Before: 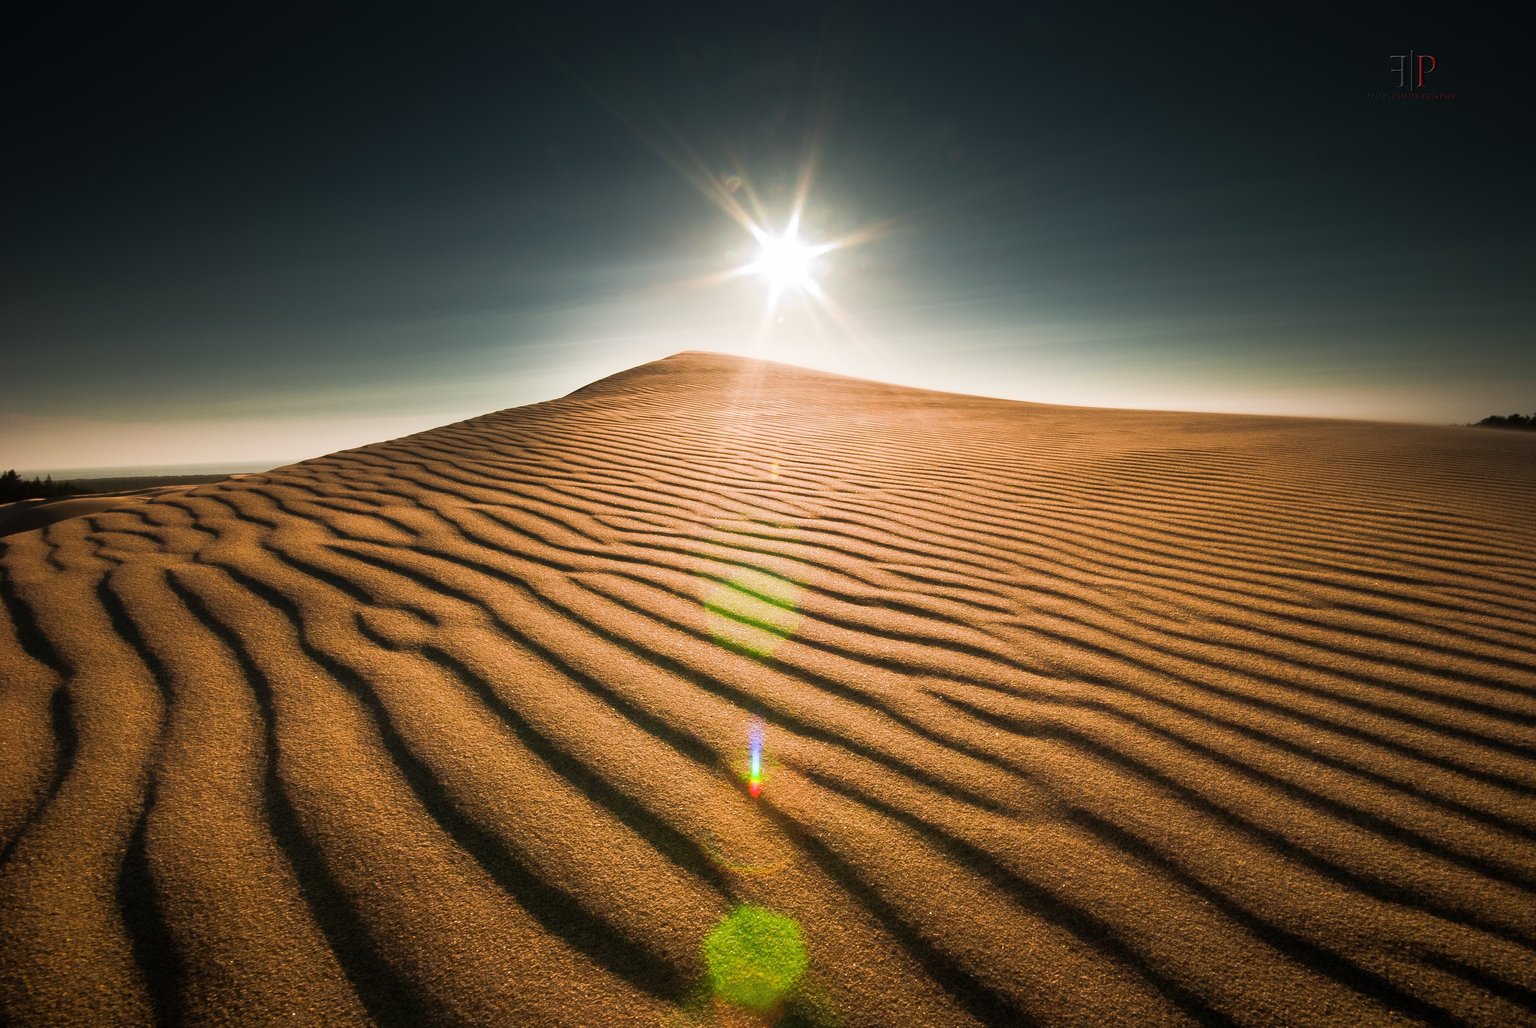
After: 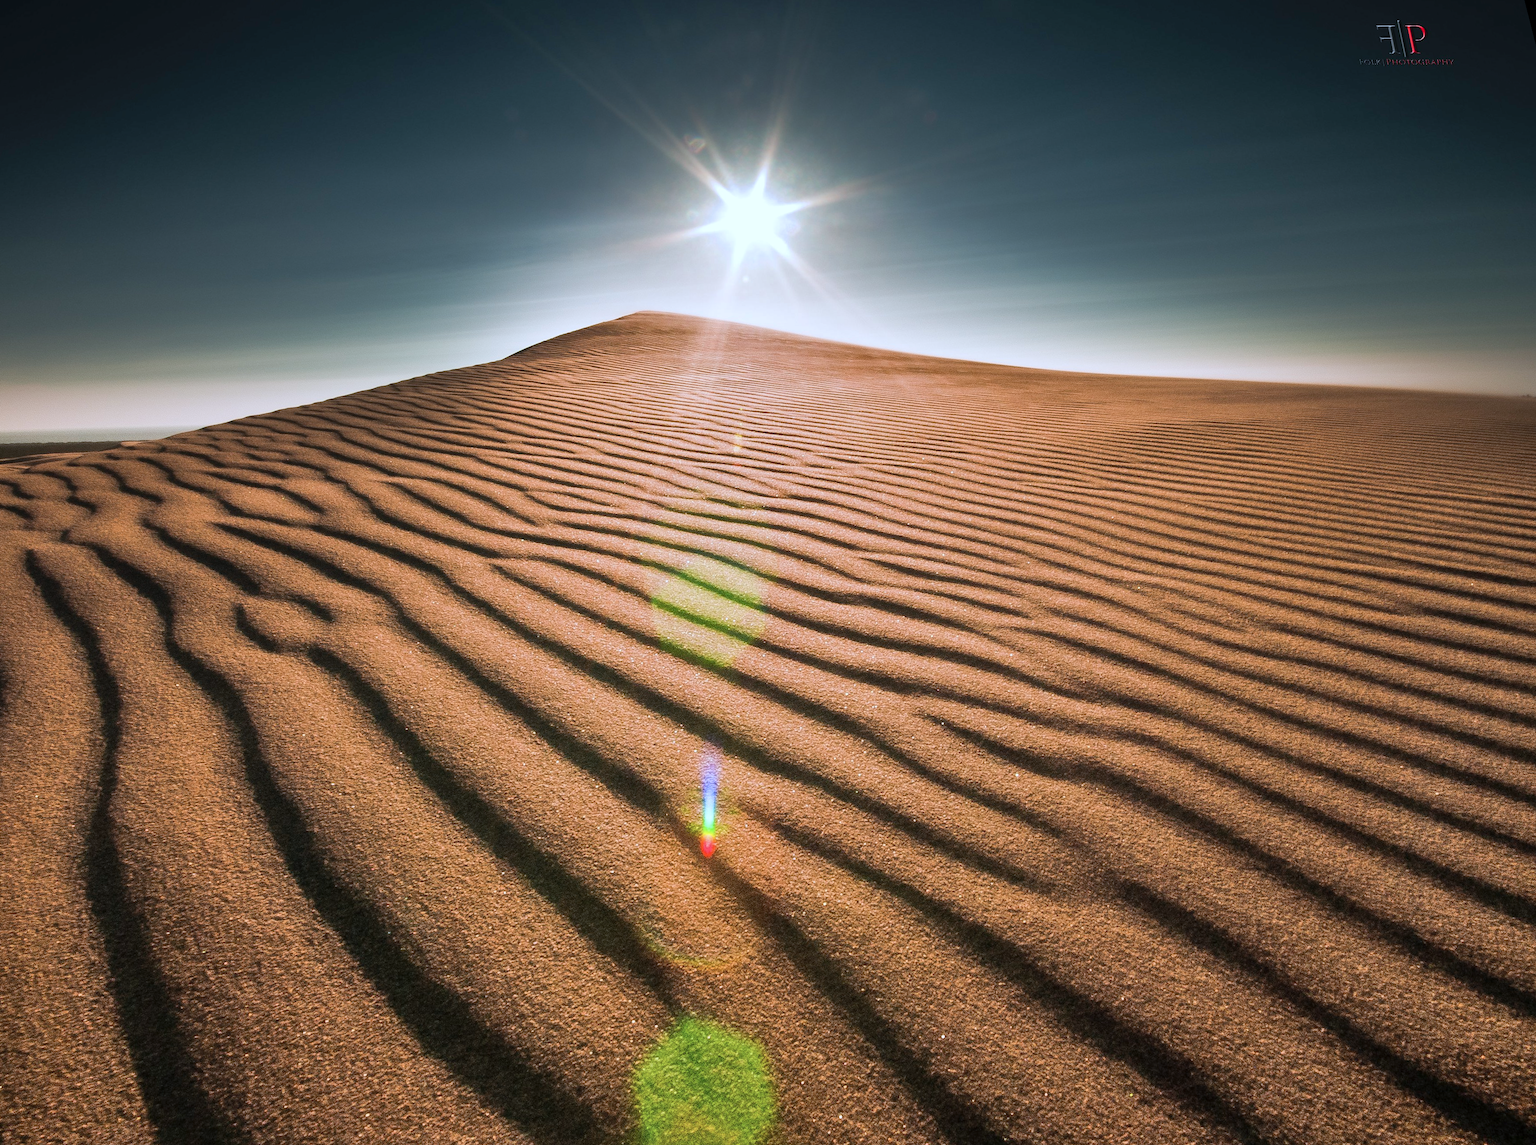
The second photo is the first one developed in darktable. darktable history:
color correction: highlights a* -2.24, highlights b* -18.1
crop and rotate: top 0%, bottom 5.097%
shadows and highlights: soften with gaussian
rotate and perspective: rotation 0.72°, lens shift (vertical) -0.352, lens shift (horizontal) -0.051, crop left 0.152, crop right 0.859, crop top 0.019, crop bottom 0.964
